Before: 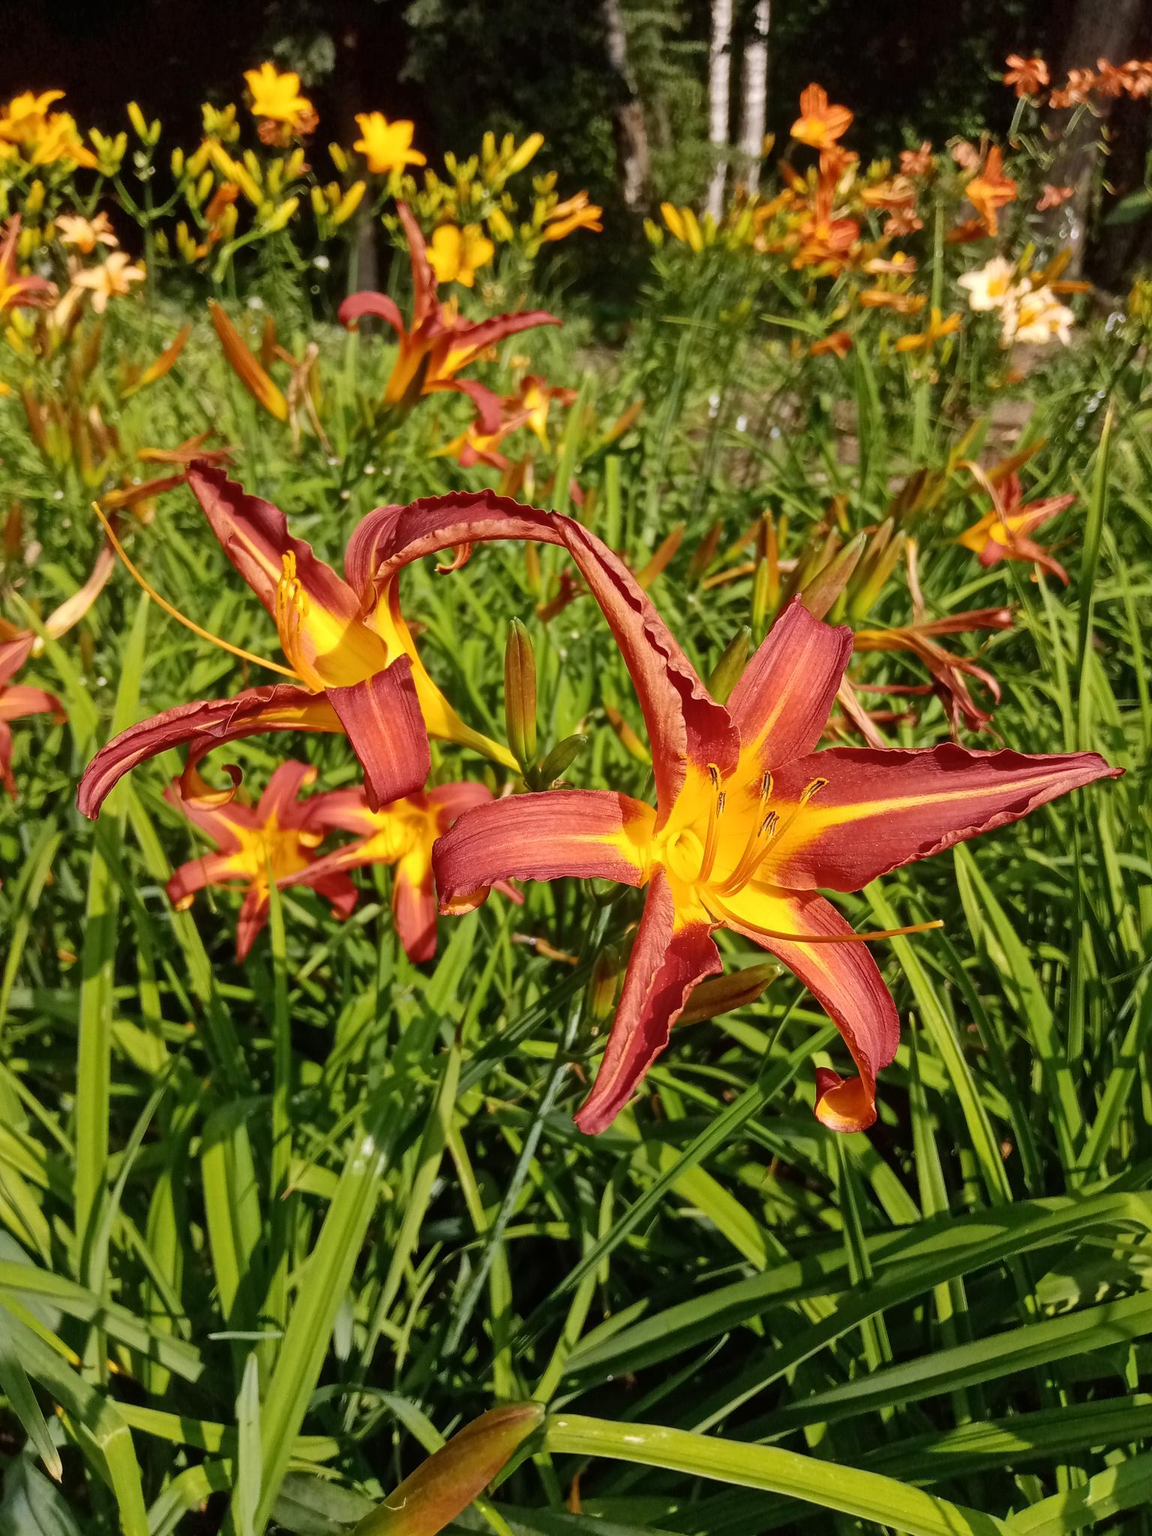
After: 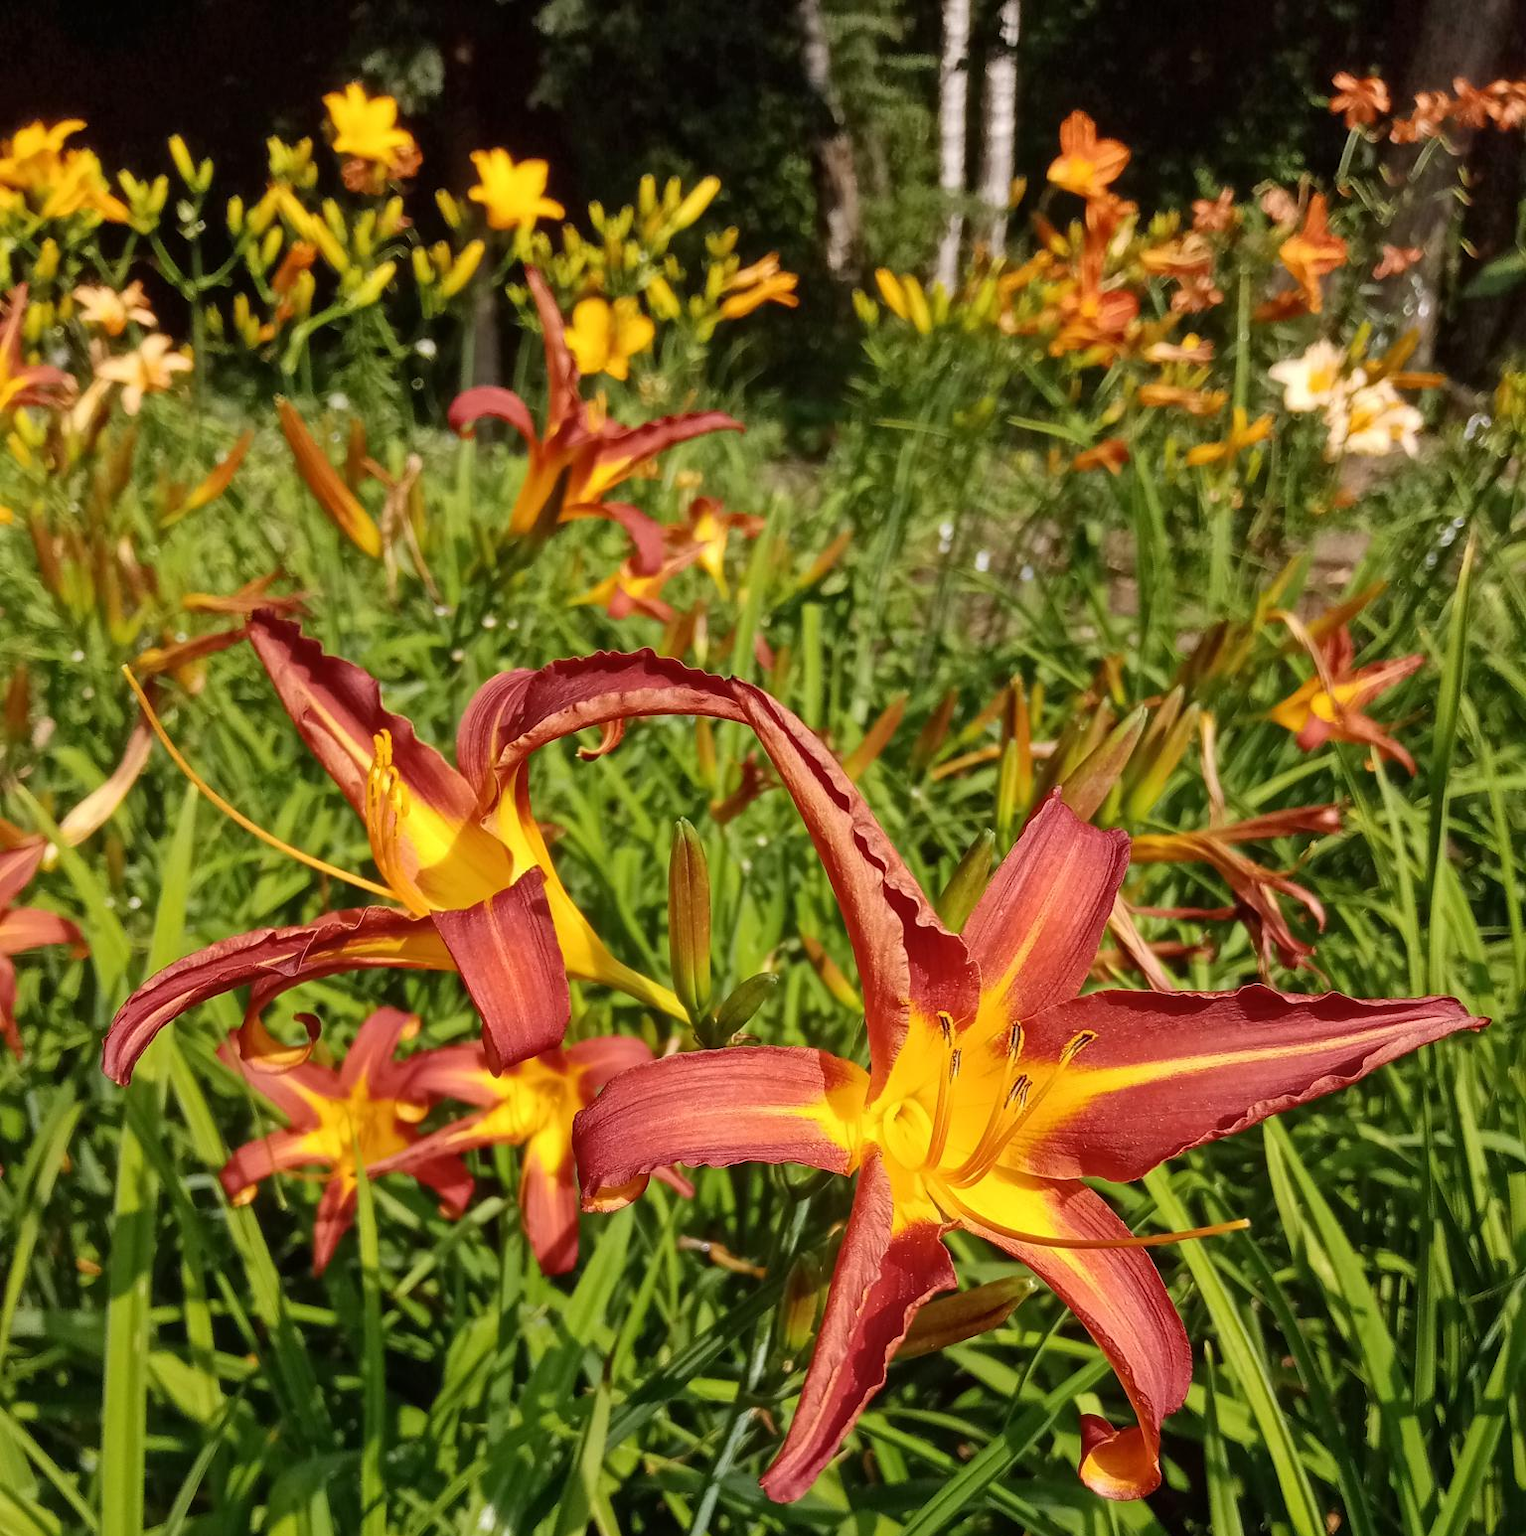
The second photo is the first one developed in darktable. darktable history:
crop: bottom 24.483%
